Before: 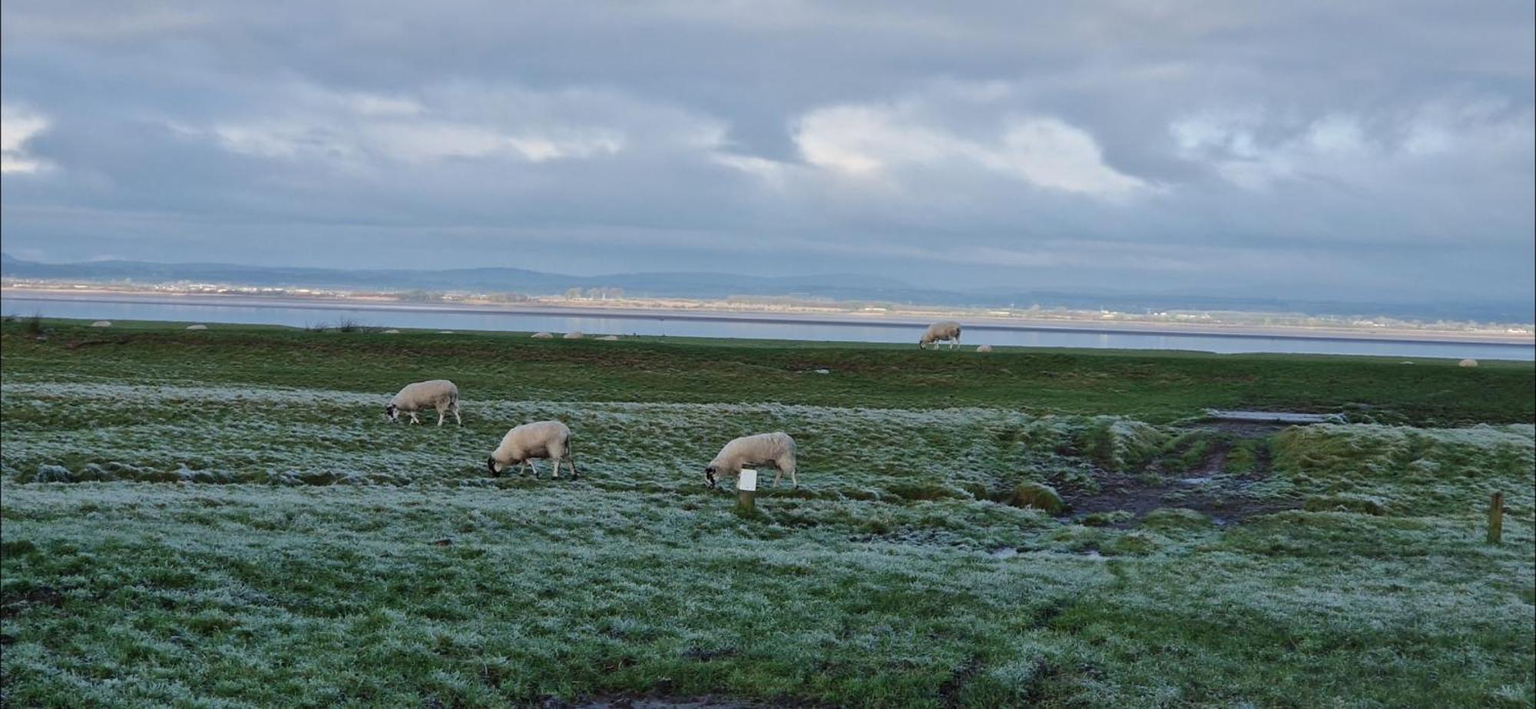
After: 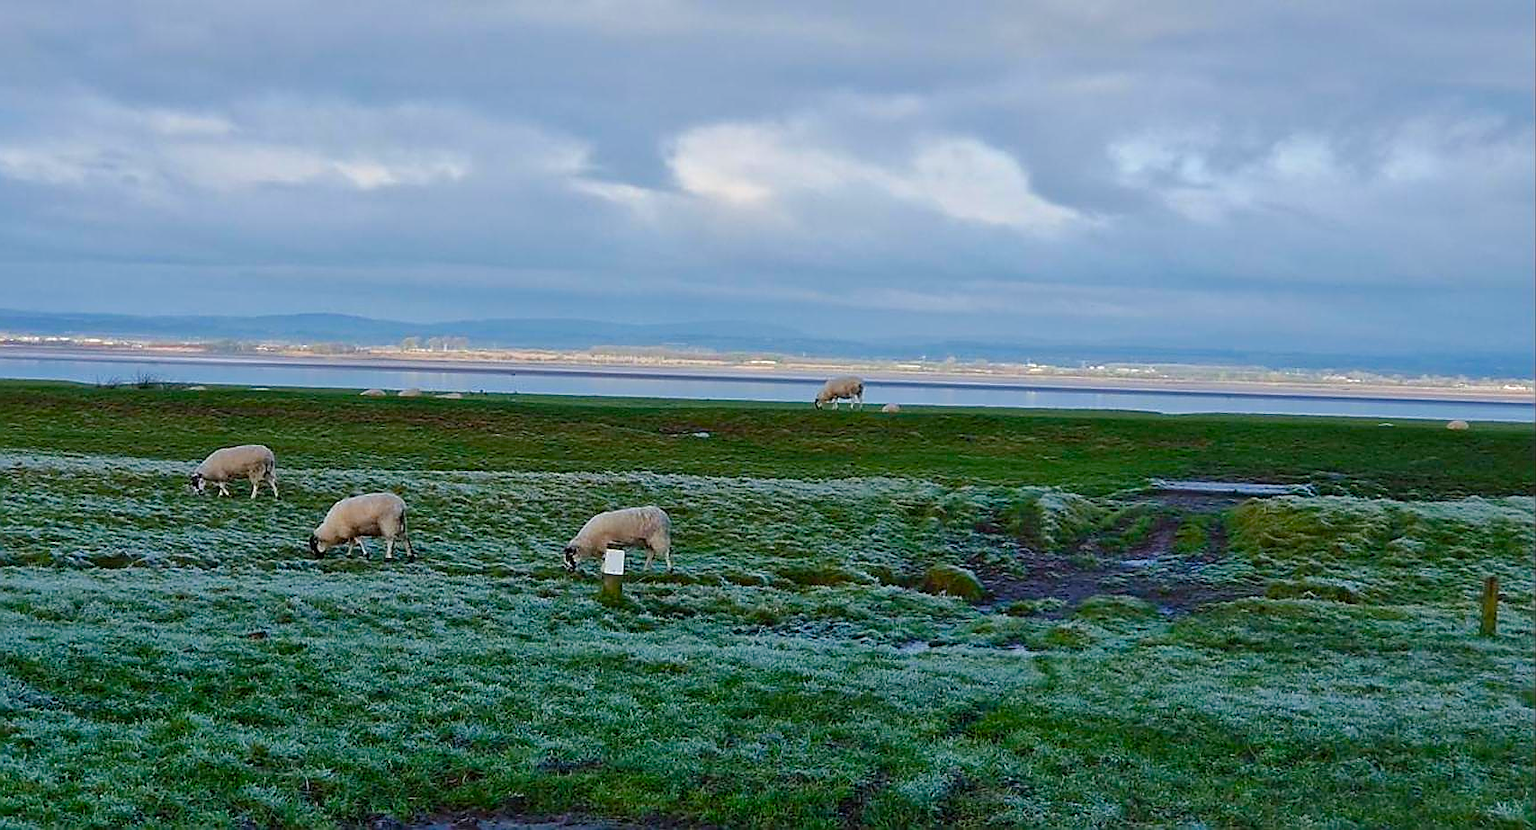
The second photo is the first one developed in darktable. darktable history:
sharpen: radius 1.4, amount 1.25, threshold 0.7
crop and rotate: left 14.584%
color balance rgb: perceptual saturation grading › global saturation 20%, perceptual saturation grading › highlights -25%, perceptual saturation grading › shadows 50.52%, global vibrance 40.24%
